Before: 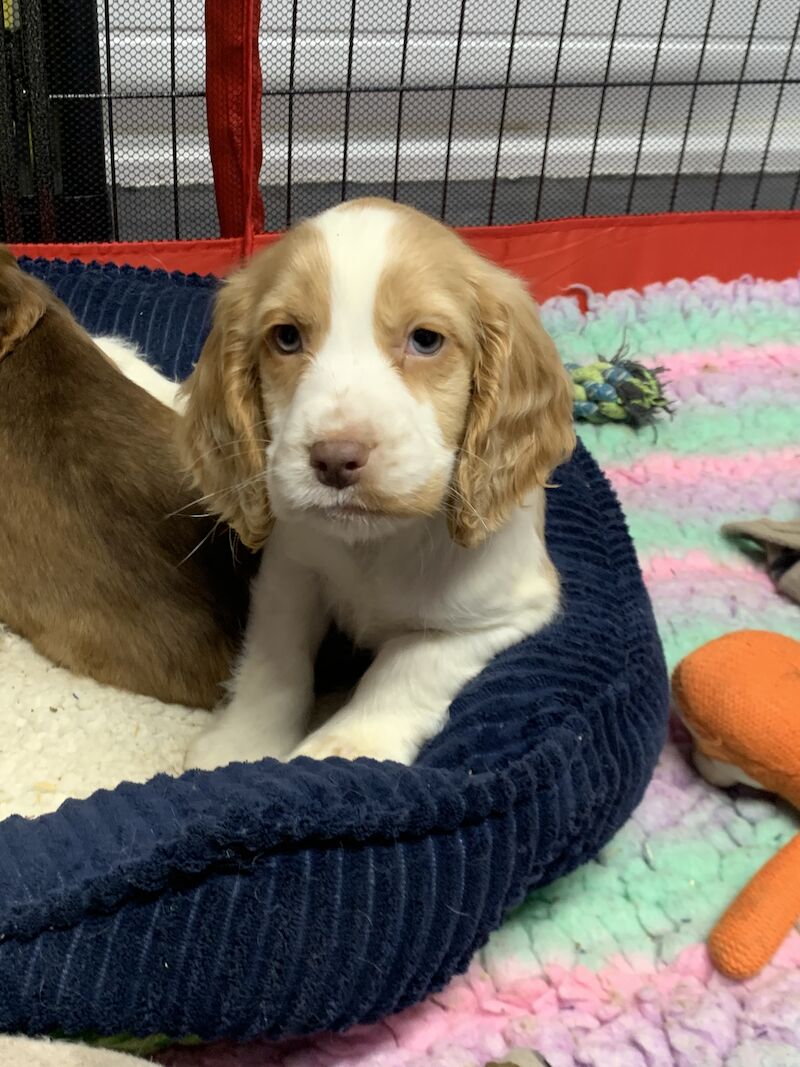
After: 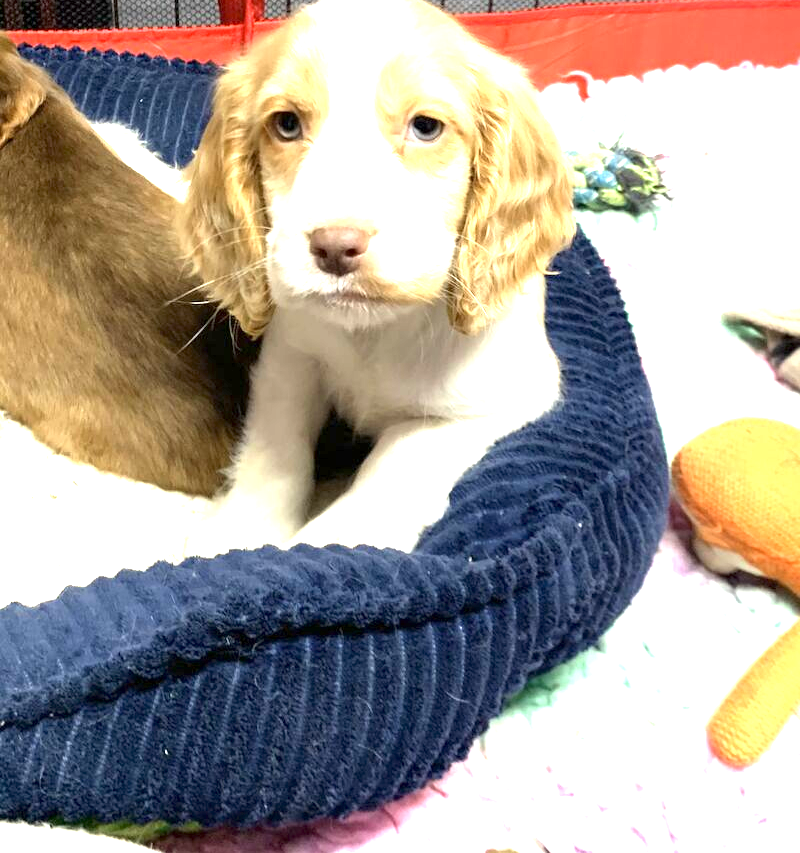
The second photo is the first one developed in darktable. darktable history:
crop and rotate: top 19.998%
exposure: exposure 2.04 EV, compensate highlight preservation false
